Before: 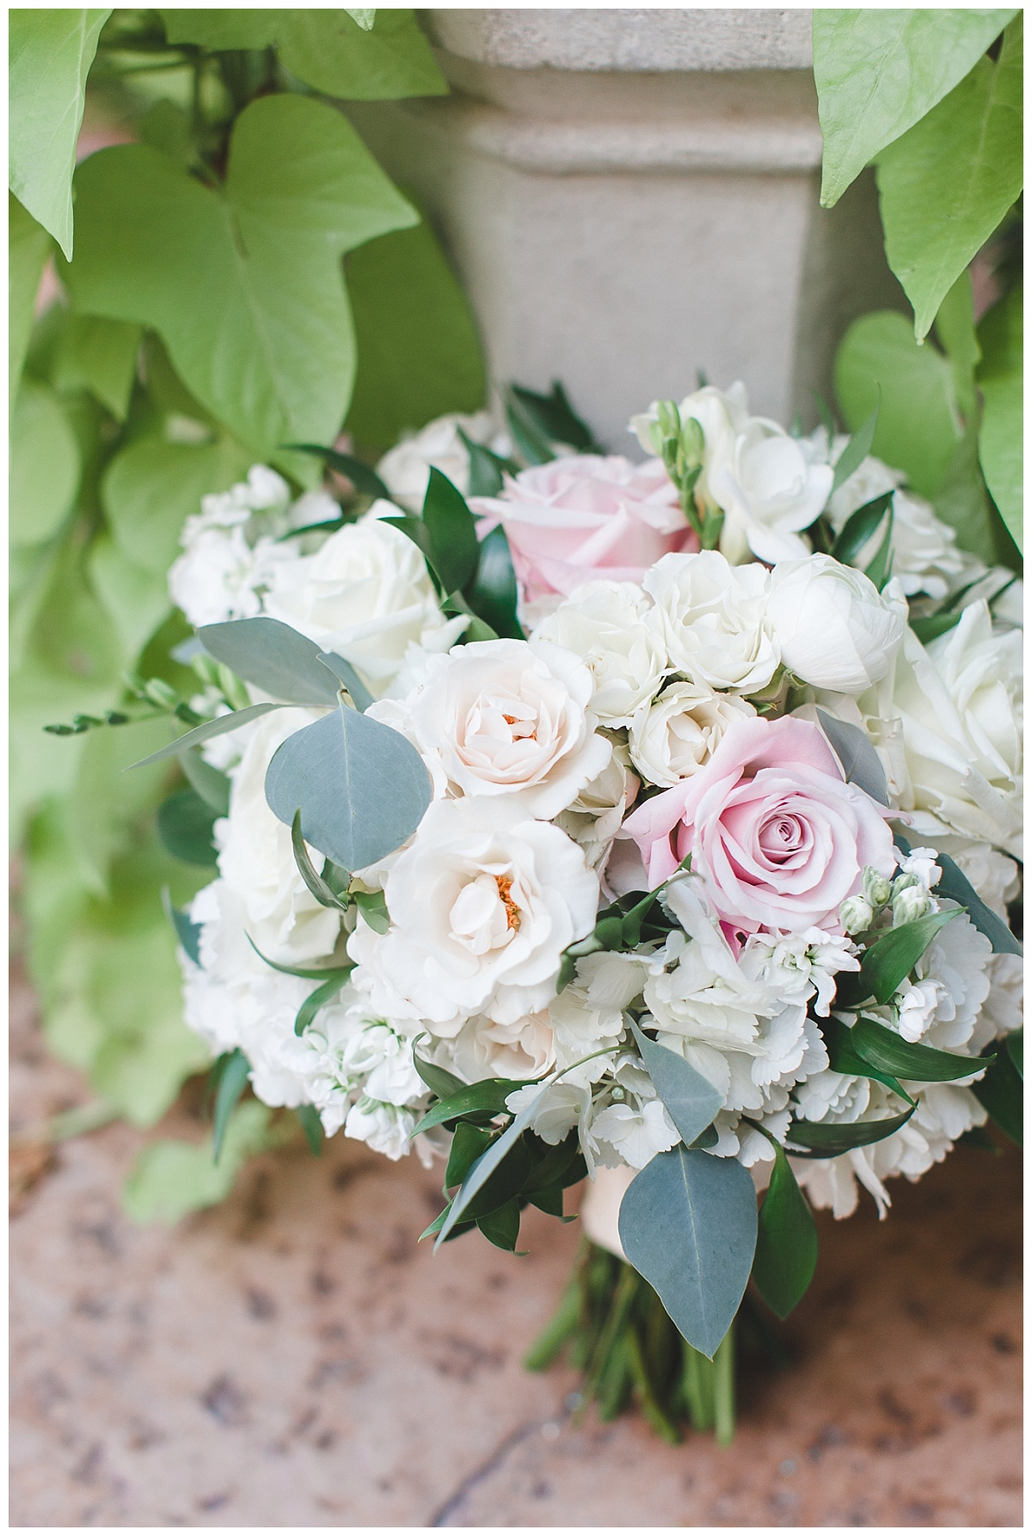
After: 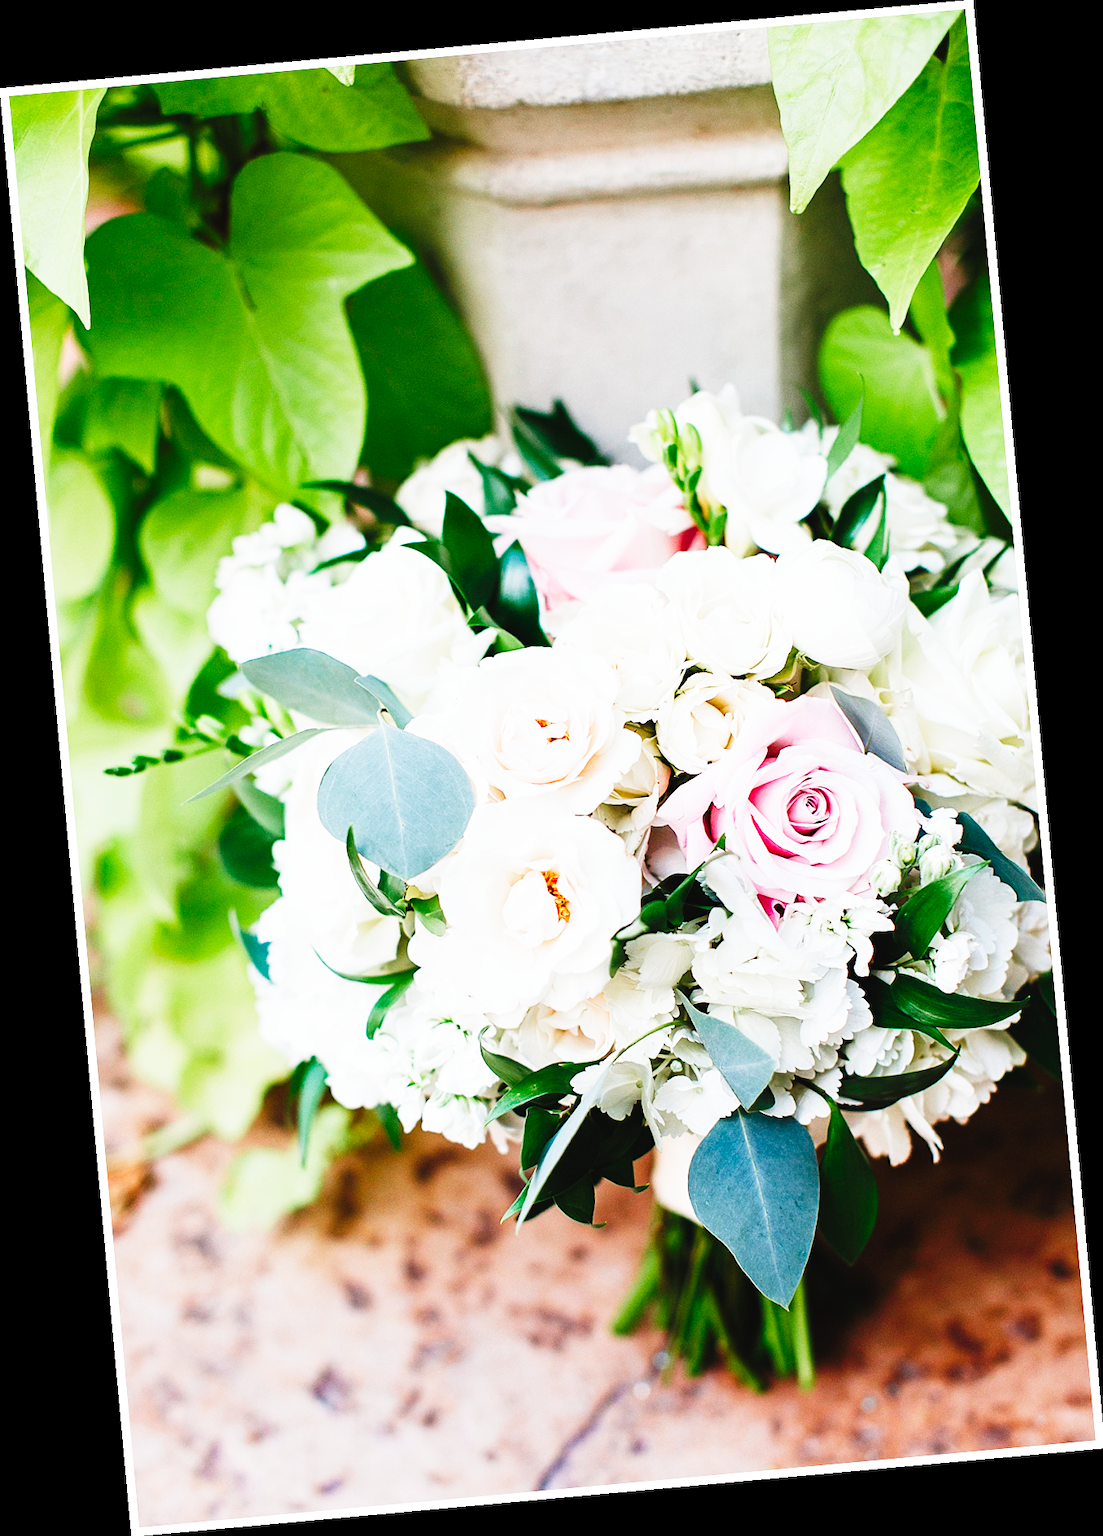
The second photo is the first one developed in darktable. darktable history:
rgb curve: curves: ch0 [(0, 0) (0.053, 0.068) (0.122, 0.128) (1, 1)]
rotate and perspective: rotation -5.2°, automatic cropping off
tone curve: curves: ch0 [(0, 0) (0.003, 0.01) (0.011, 0.012) (0.025, 0.012) (0.044, 0.017) (0.069, 0.021) (0.1, 0.025) (0.136, 0.03) (0.177, 0.037) (0.224, 0.052) (0.277, 0.092) (0.335, 0.16) (0.399, 0.3) (0.468, 0.463) (0.543, 0.639) (0.623, 0.796) (0.709, 0.904) (0.801, 0.962) (0.898, 0.988) (1, 1)], preserve colors none
